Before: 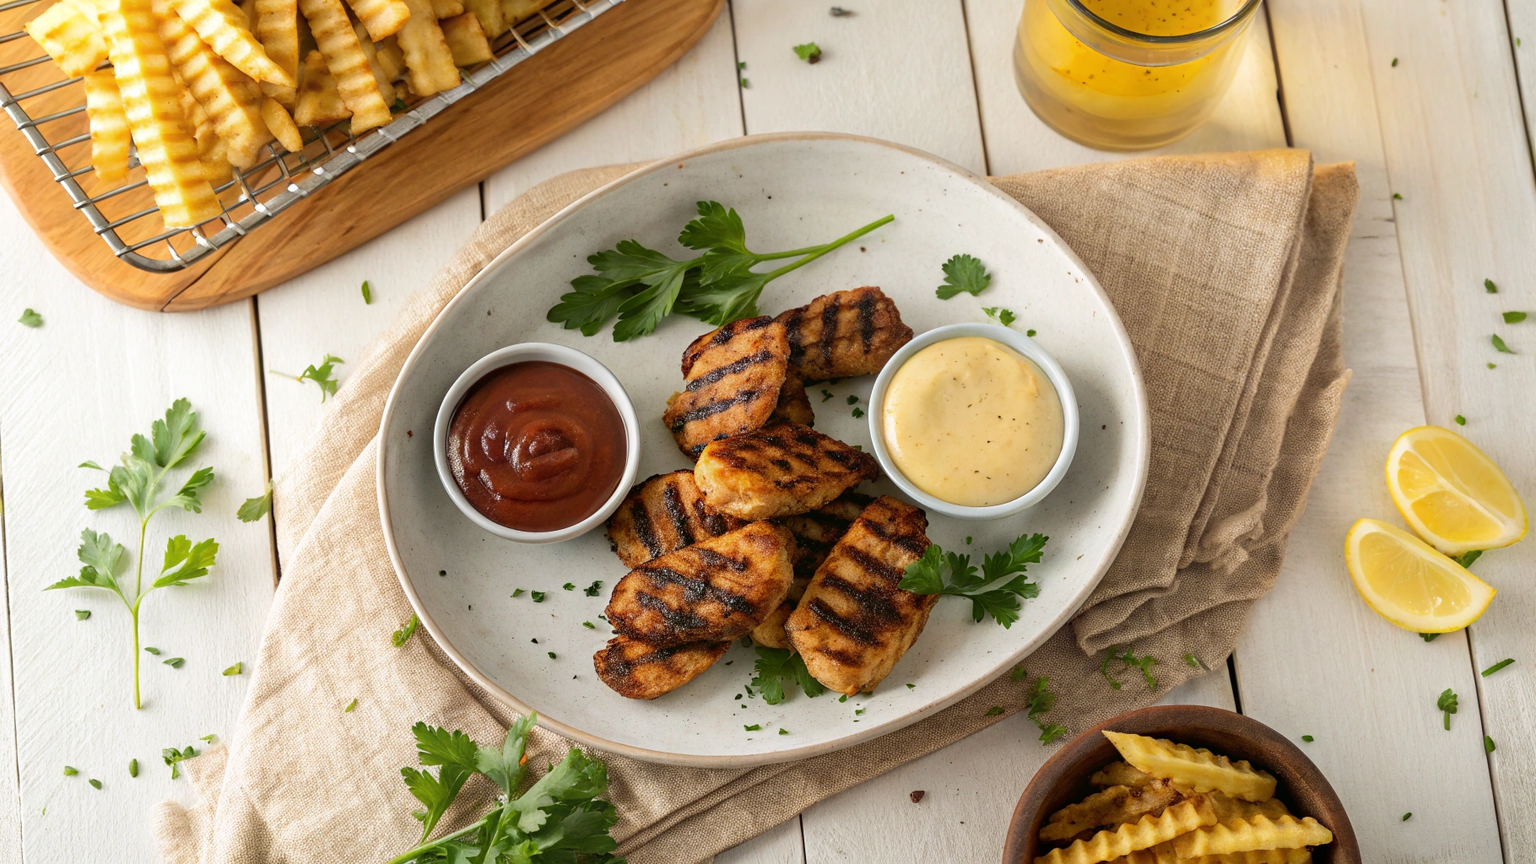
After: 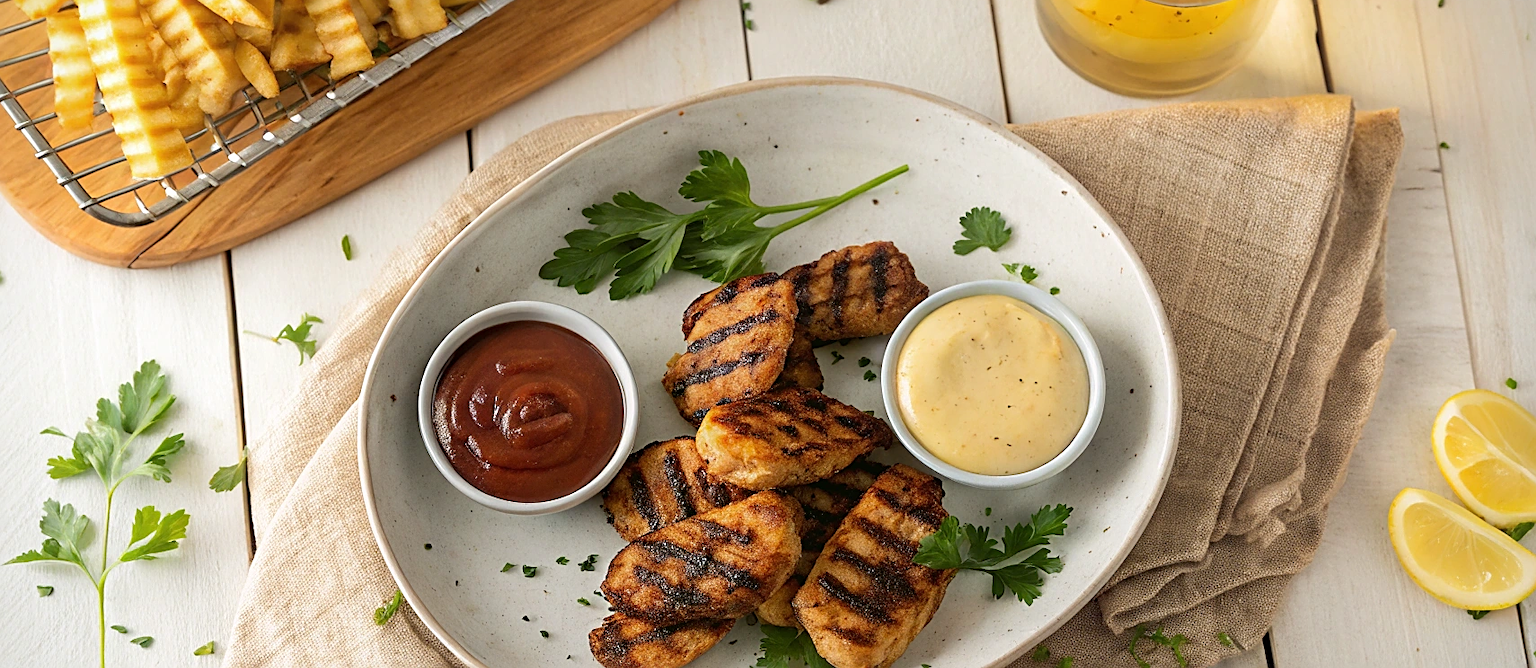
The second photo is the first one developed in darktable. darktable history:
sharpen: amount 0.58
crop: left 2.683%, top 7%, right 3.315%, bottom 20.332%
vignetting: fall-off start 92.09%, saturation -0.017
